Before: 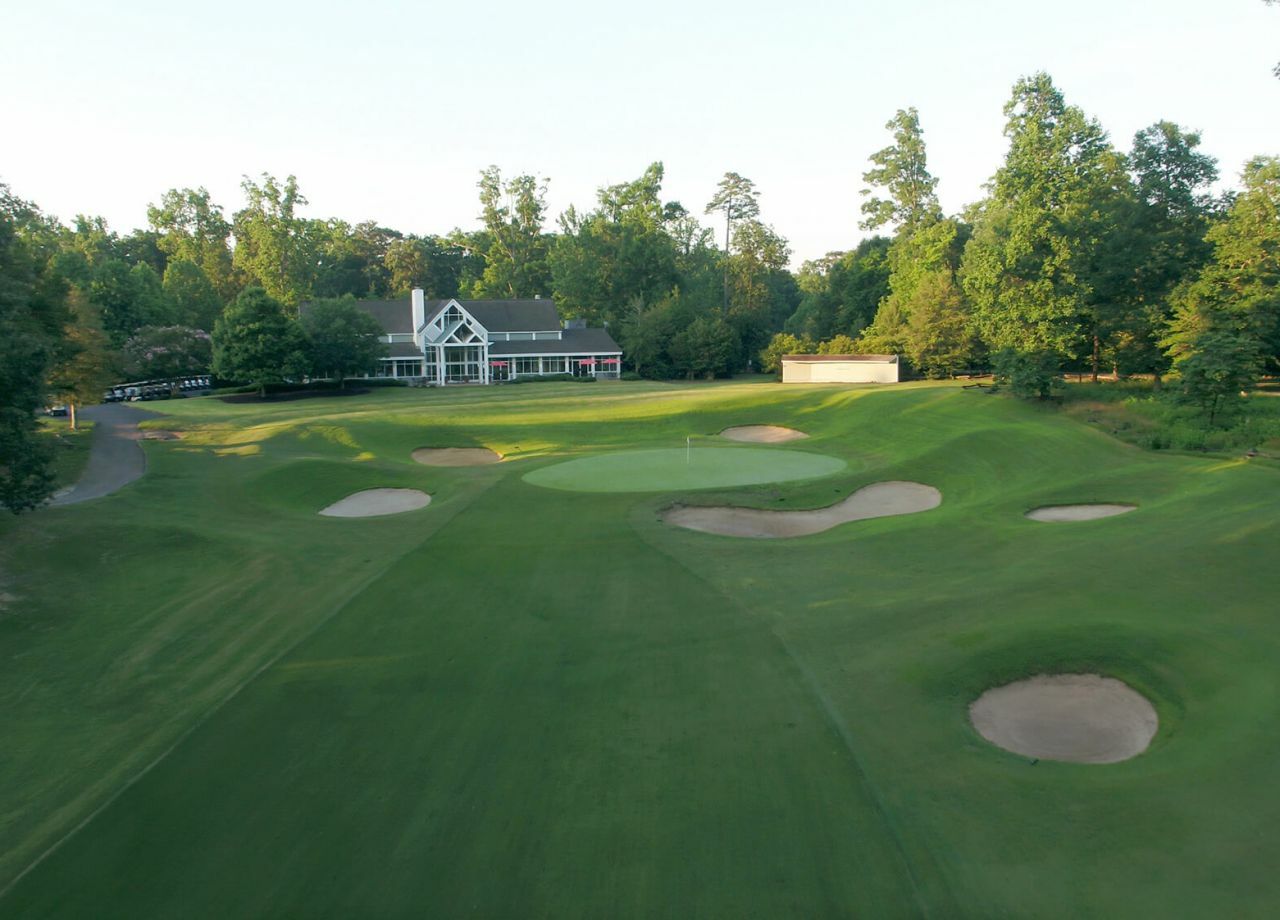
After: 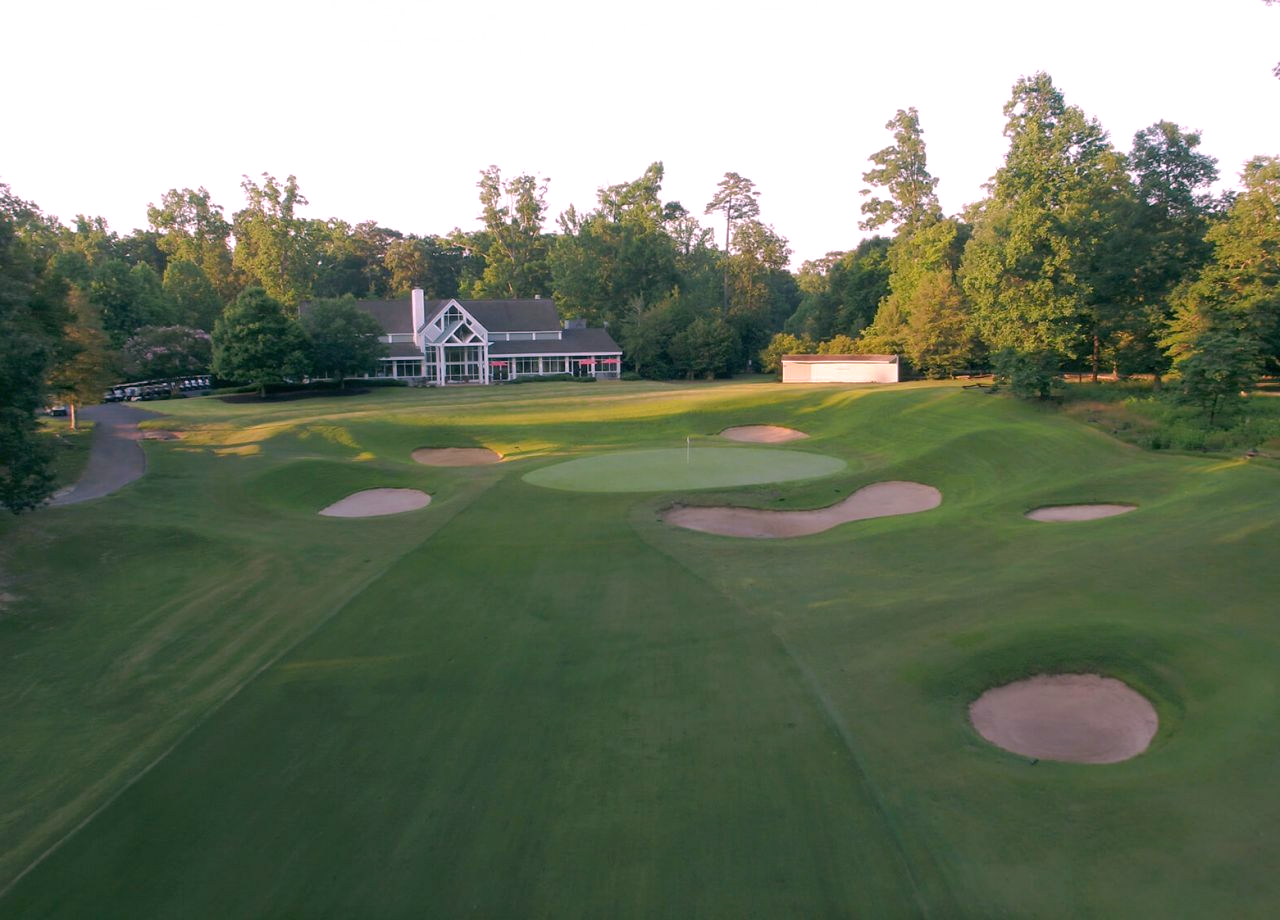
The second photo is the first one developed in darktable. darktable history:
white balance: red 1.188, blue 1.11
rgb curve: curves: ch0 [(0, 0) (0.175, 0.154) (0.785, 0.663) (1, 1)]
